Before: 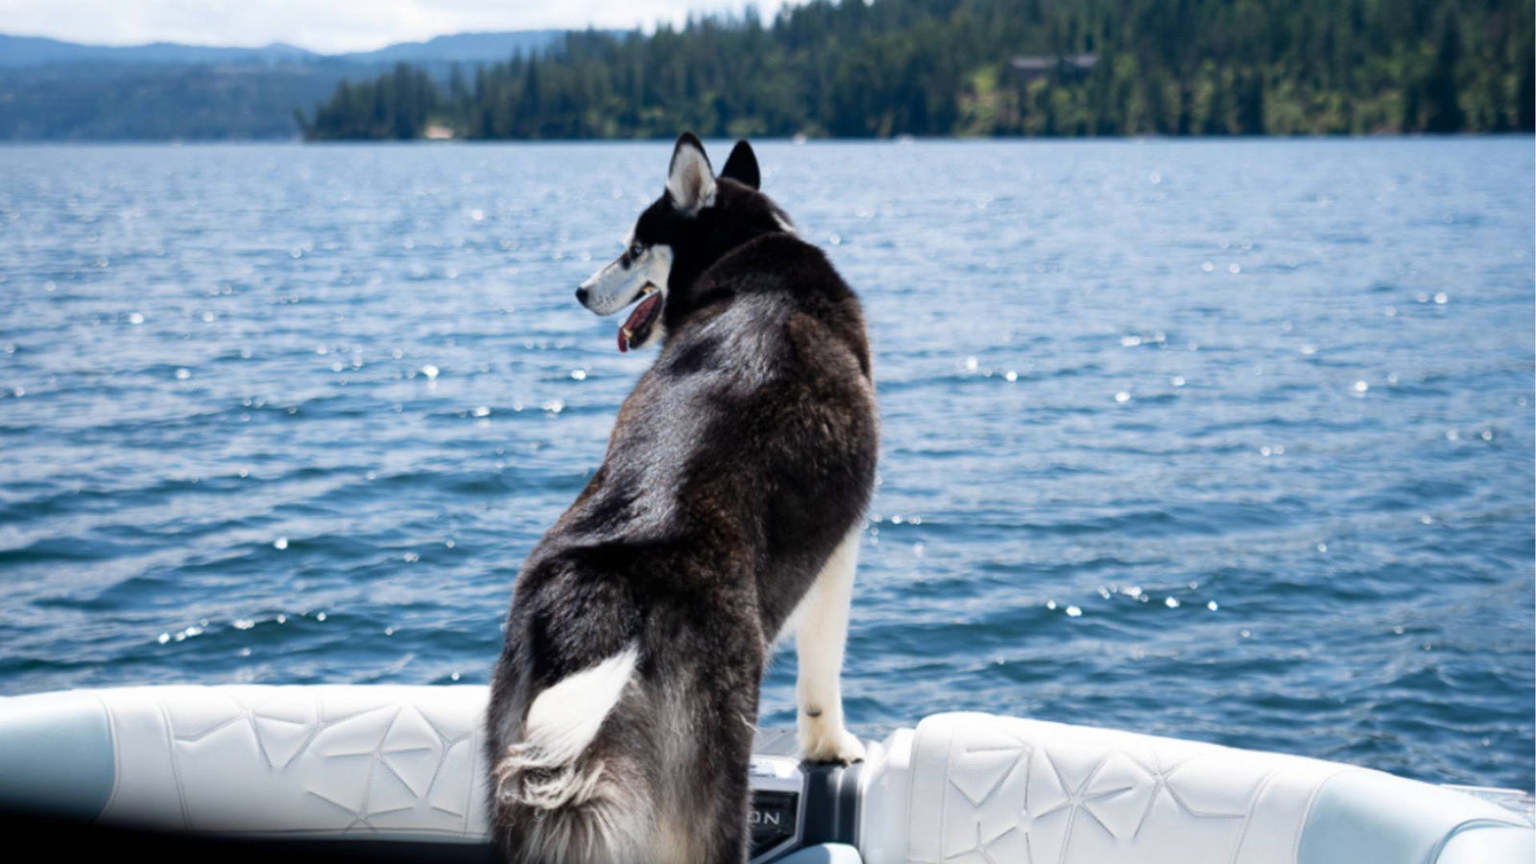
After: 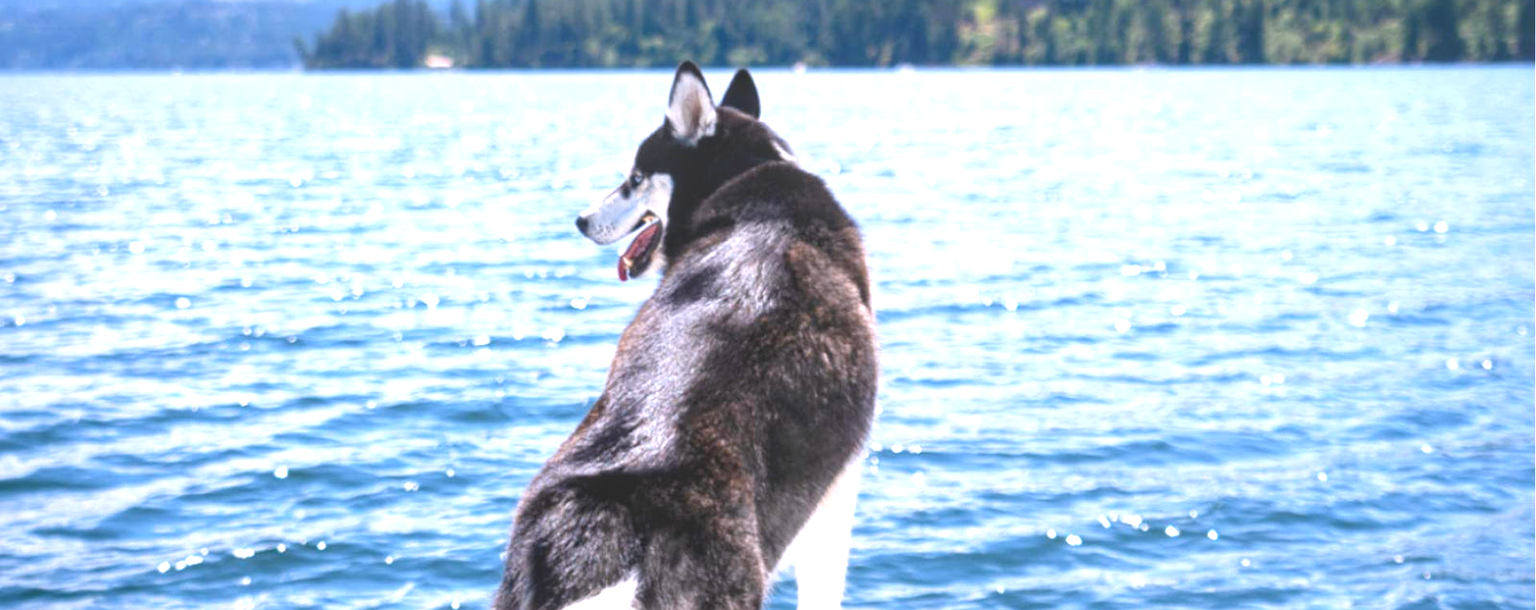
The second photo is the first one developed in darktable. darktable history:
crop and rotate: top 8.293%, bottom 20.996%
local contrast: highlights 48%, shadows 0%, detail 100%
exposure: black level correction 0, exposure 1.1 EV, compensate highlight preservation false
white balance: red 1.05, blue 1.072
